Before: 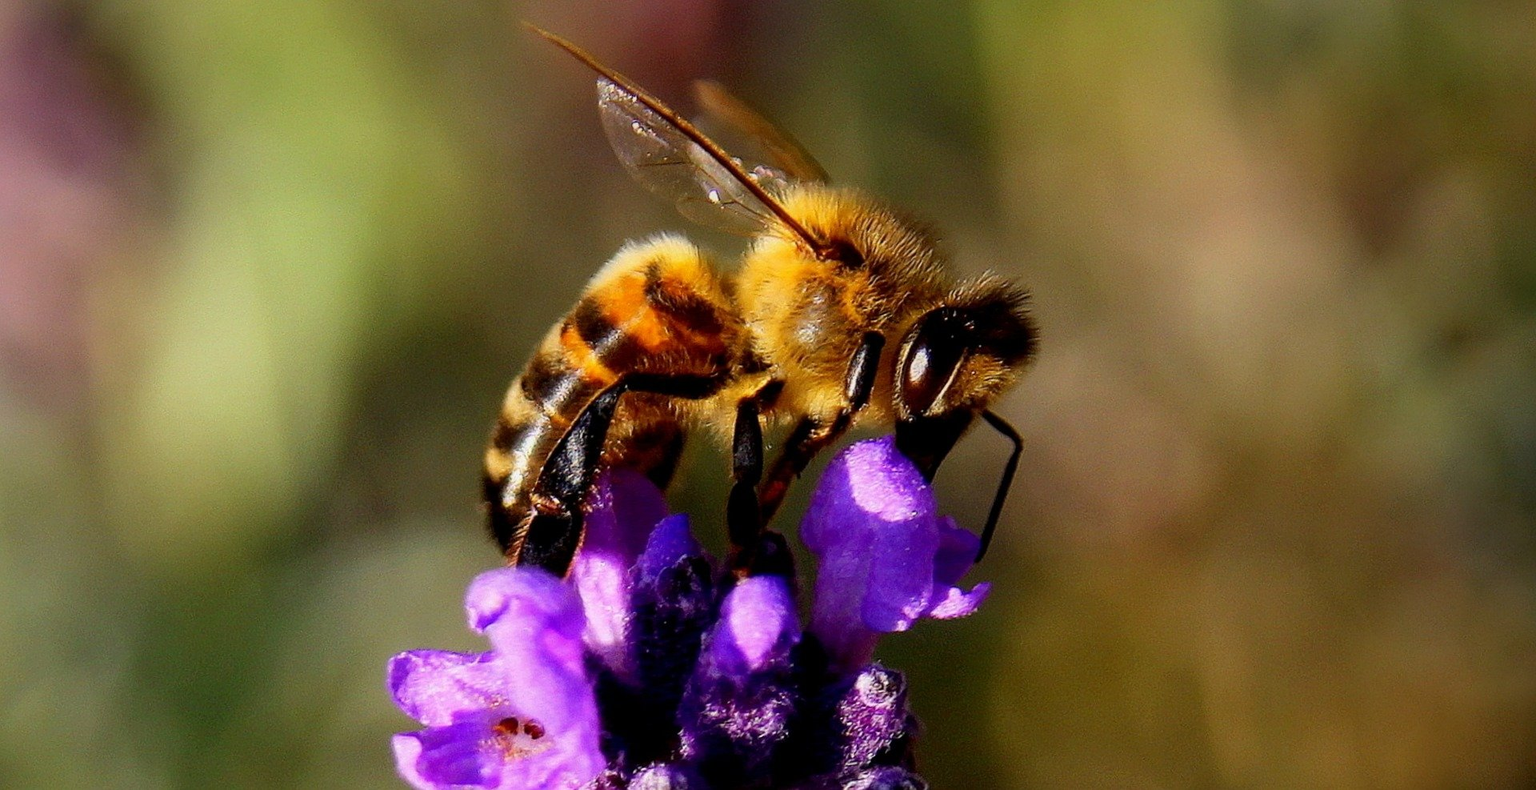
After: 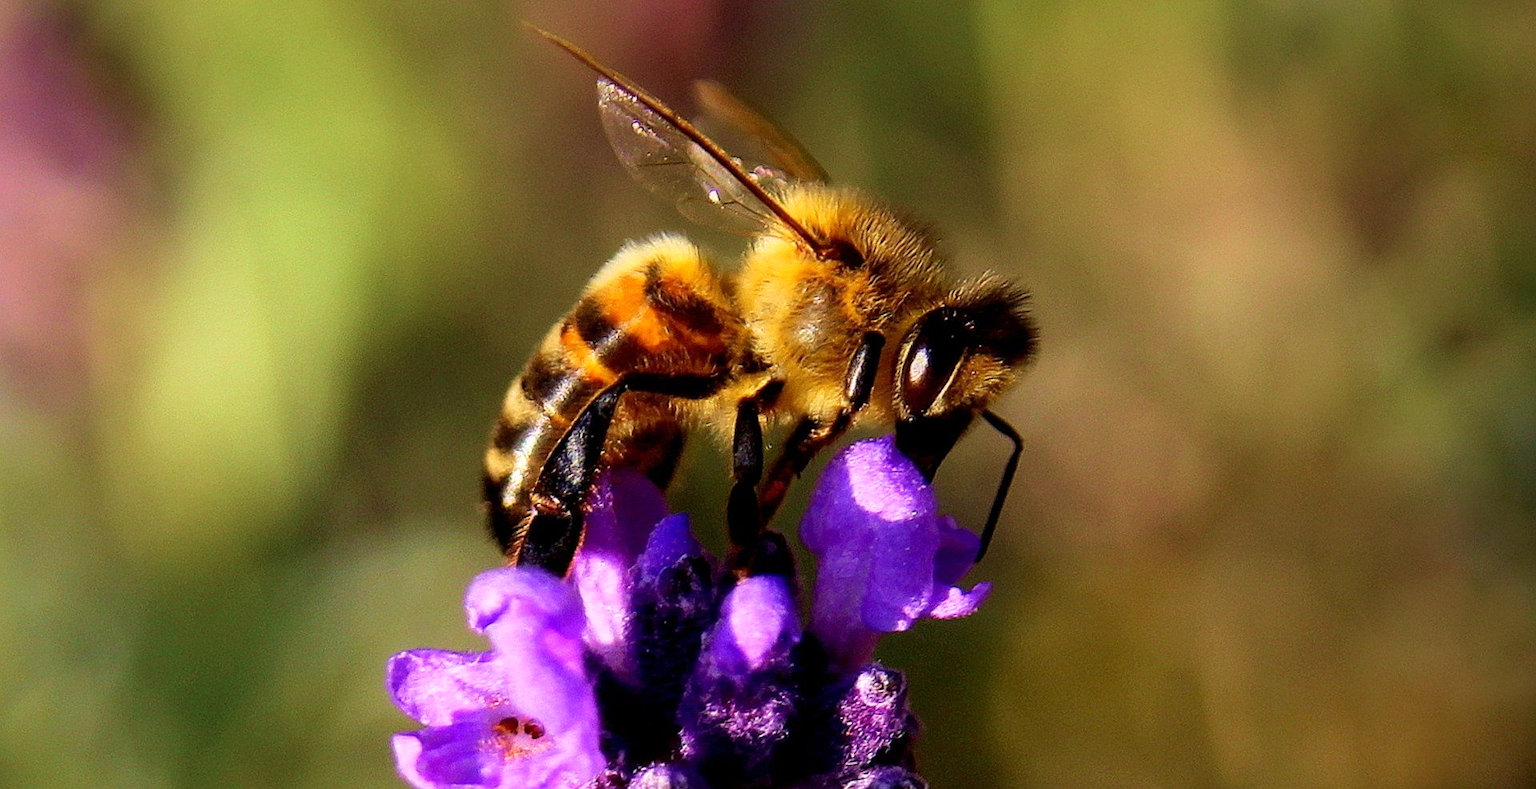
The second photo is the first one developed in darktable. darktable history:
exposure: exposure 0.207 EV, compensate highlight preservation false
velvia: strength 50%
